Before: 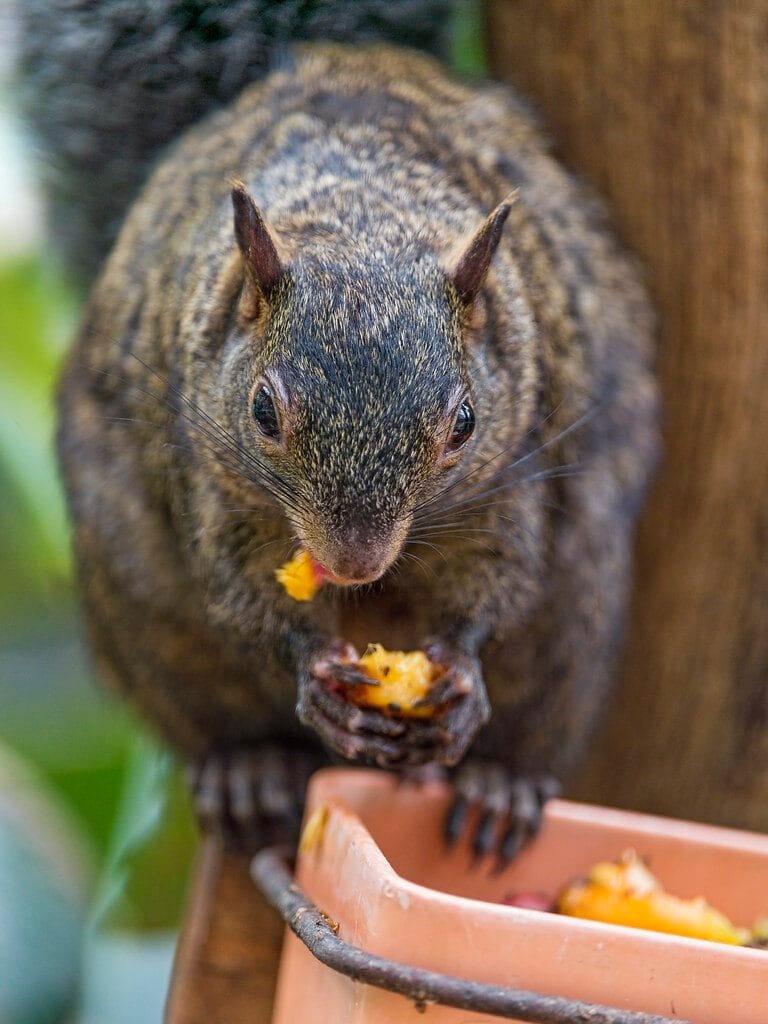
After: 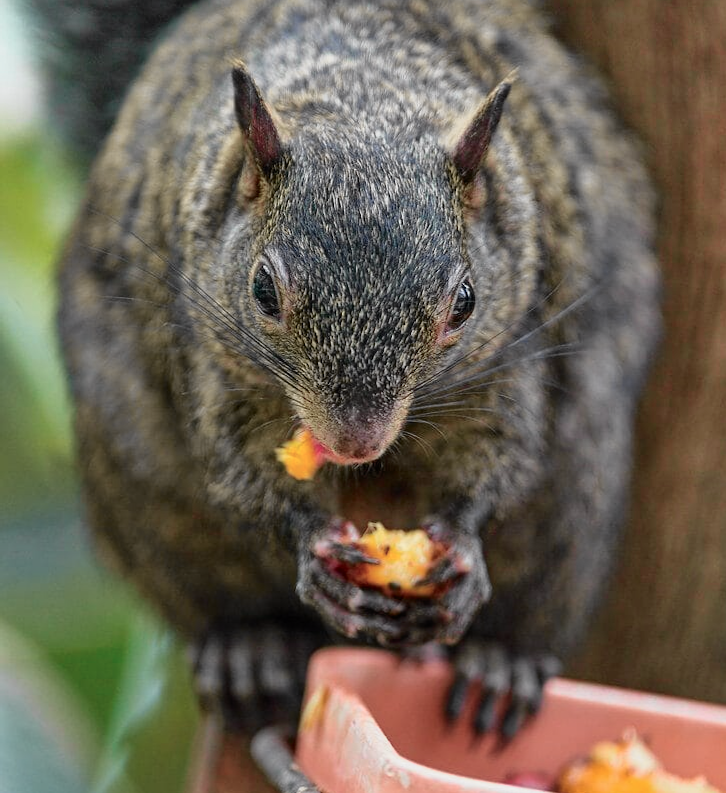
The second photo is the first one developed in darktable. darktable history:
crop and rotate: angle 0.034°, top 11.899%, right 5.497%, bottom 10.652%
shadows and highlights: soften with gaussian
tone curve: curves: ch0 [(0, 0) (0.058, 0.037) (0.214, 0.183) (0.304, 0.288) (0.561, 0.554) (0.687, 0.677) (0.768, 0.768) (0.858, 0.861) (0.987, 0.945)]; ch1 [(0, 0) (0.172, 0.123) (0.312, 0.296) (0.432, 0.448) (0.471, 0.469) (0.502, 0.5) (0.521, 0.505) (0.565, 0.569) (0.663, 0.663) (0.703, 0.721) (0.857, 0.917) (1, 1)]; ch2 [(0, 0) (0.411, 0.424) (0.485, 0.497) (0.502, 0.5) (0.517, 0.511) (0.556, 0.551) (0.626, 0.594) (0.709, 0.661) (1, 1)], color space Lab, independent channels, preserve colors none
